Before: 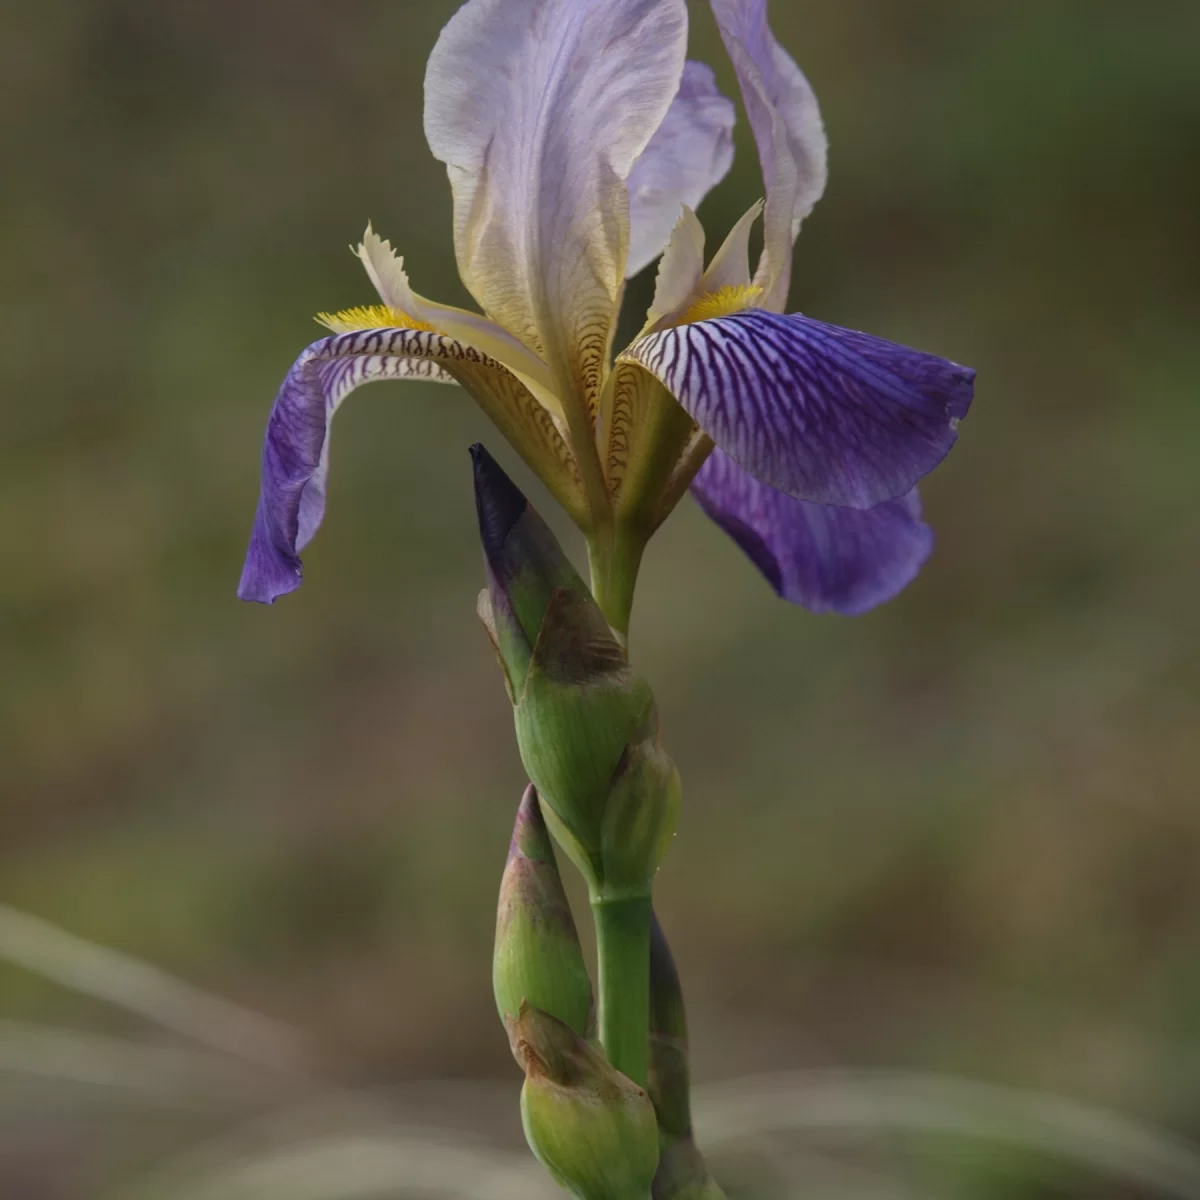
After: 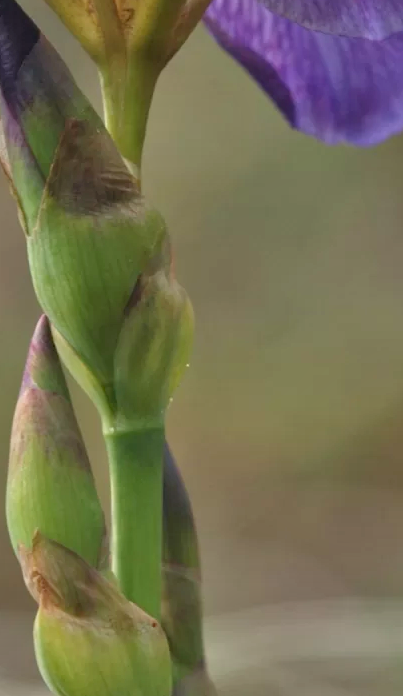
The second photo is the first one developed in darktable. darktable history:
tone equalizer: -7 EV 0.146 EV, -6 EV 0.566 EV, -5 EV 1.12 EV, -4 EV 1.36 EV, -3 EV 1.14 EV, -2 EV 0.6 EV, -1 EV 0.146 EV
crop: left 40.611%, top 39.135%, right 25.797%, bottom 2.861%
